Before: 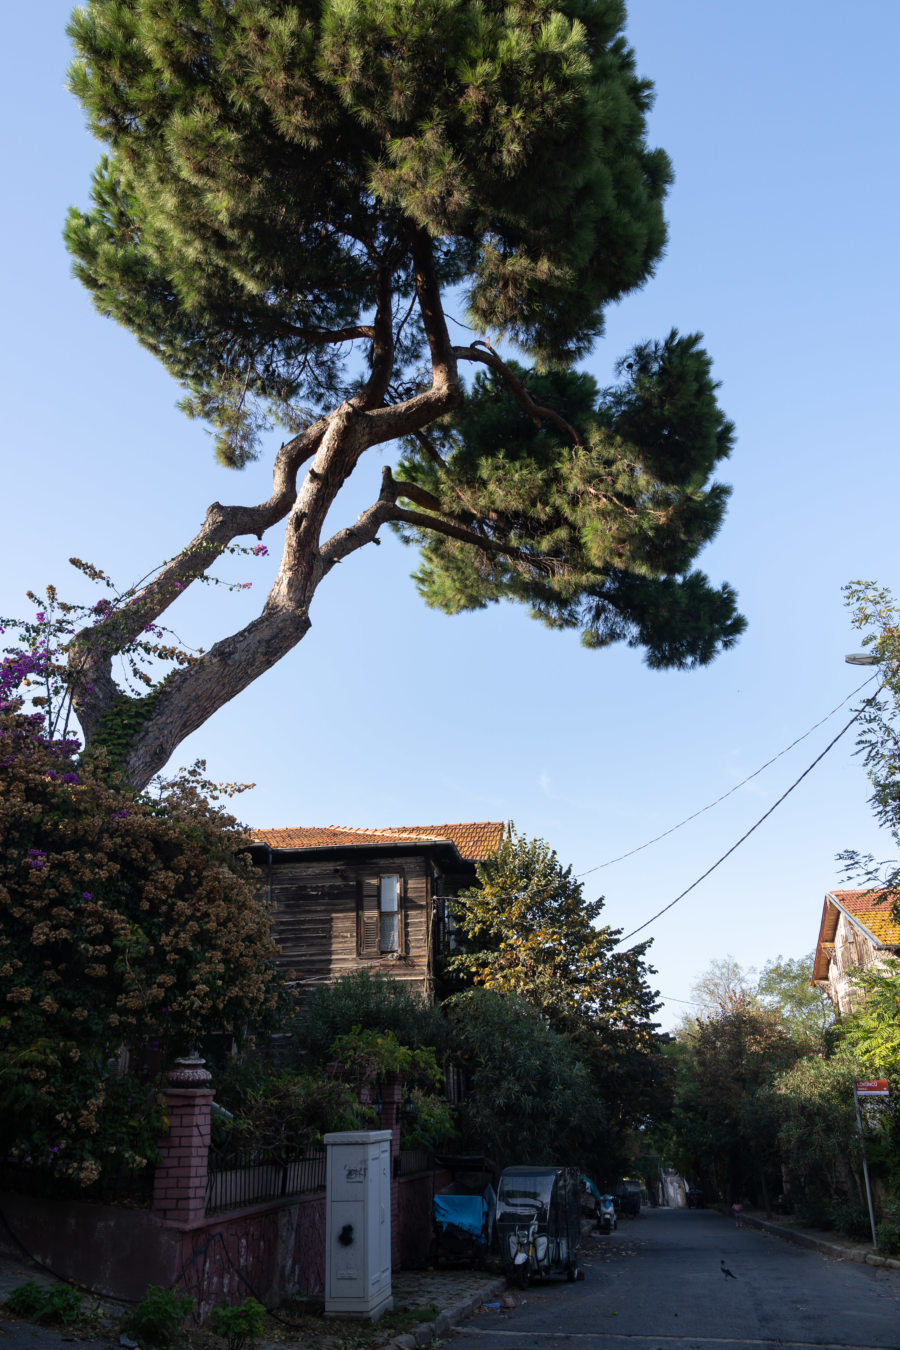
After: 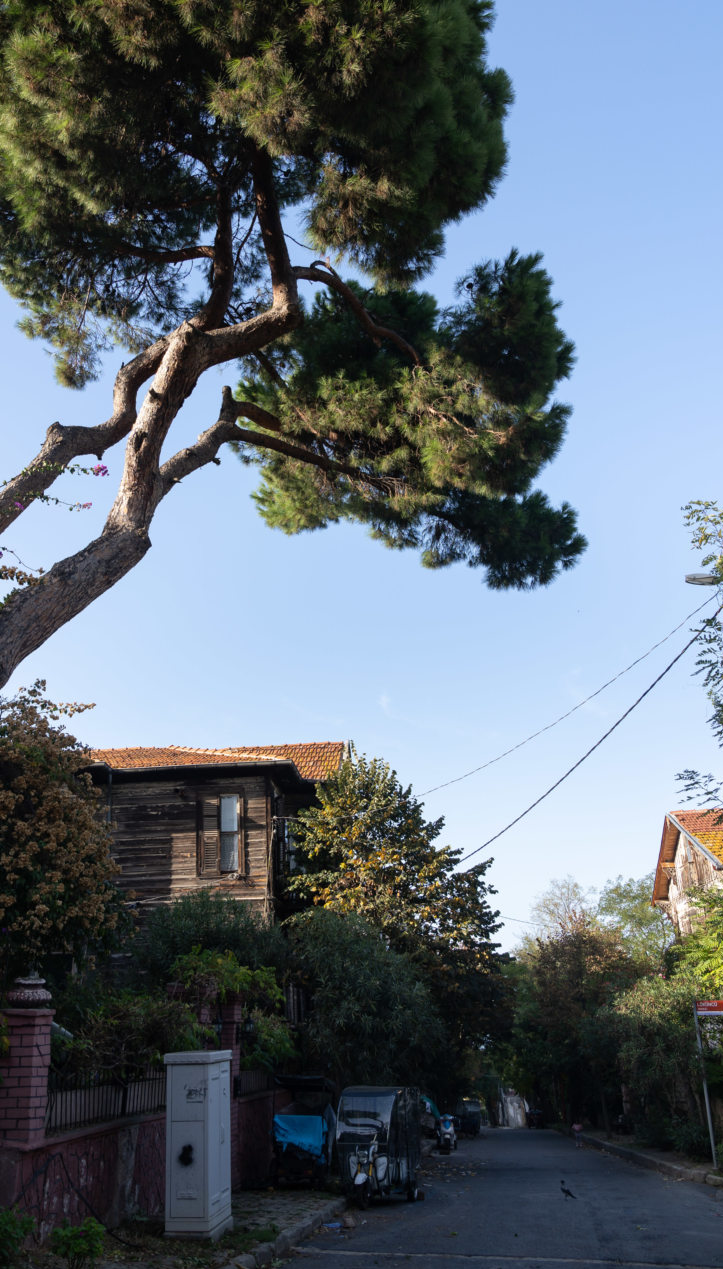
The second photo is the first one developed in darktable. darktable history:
crop and rotate: left 17.874%, top 5.979%, right 1.721%
